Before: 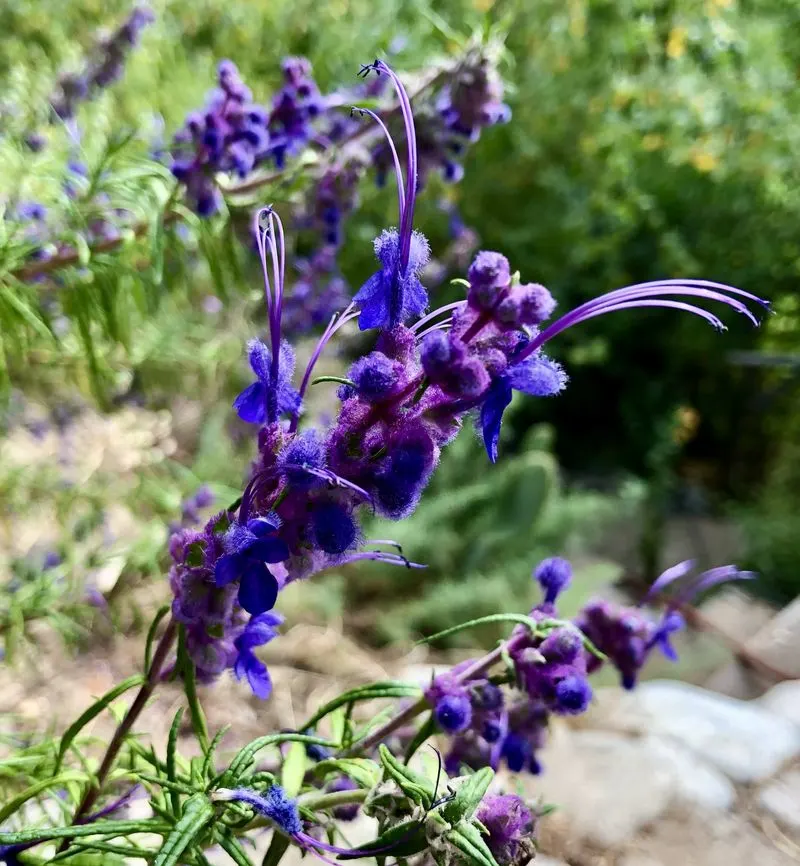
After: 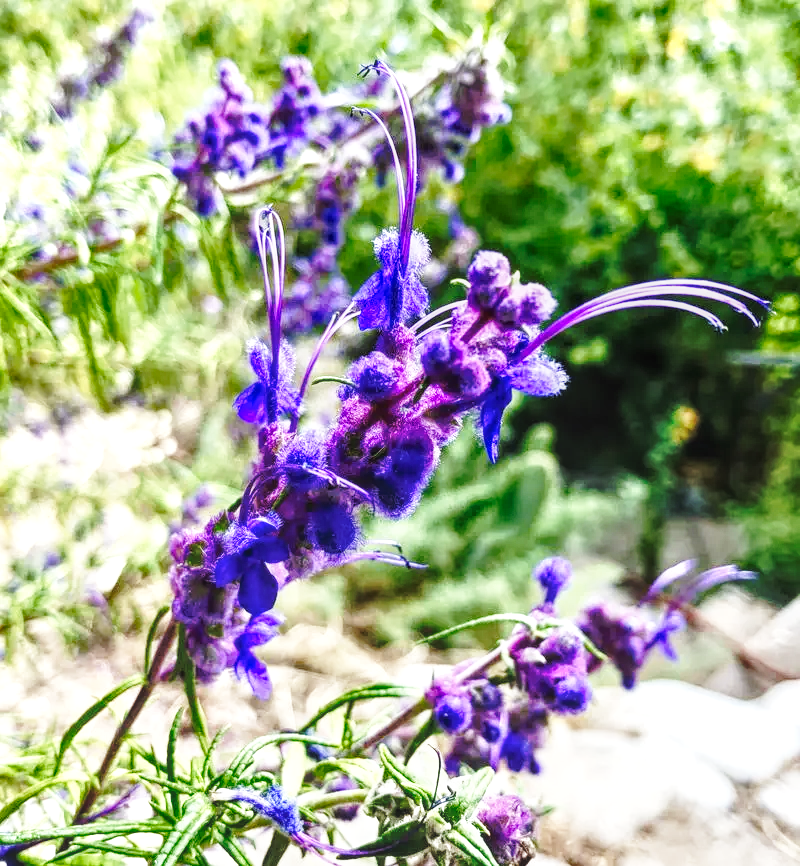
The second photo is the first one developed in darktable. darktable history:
exposure: exposure 0.375 EV, compensate highlight preservation false
local contrast: highlights 74%, shadows 55%, detail 177%, midtone range 0.206
shadows and highlights: shadows 76.09, highlights -25.12, soften with gaussian
base curve: curves: ch0 [(0, 0) (0.032, 0.037) (0.105, 0.228) (0.435, 0.76) (0.856, 0.983) (1, 1)], preserve colors none
